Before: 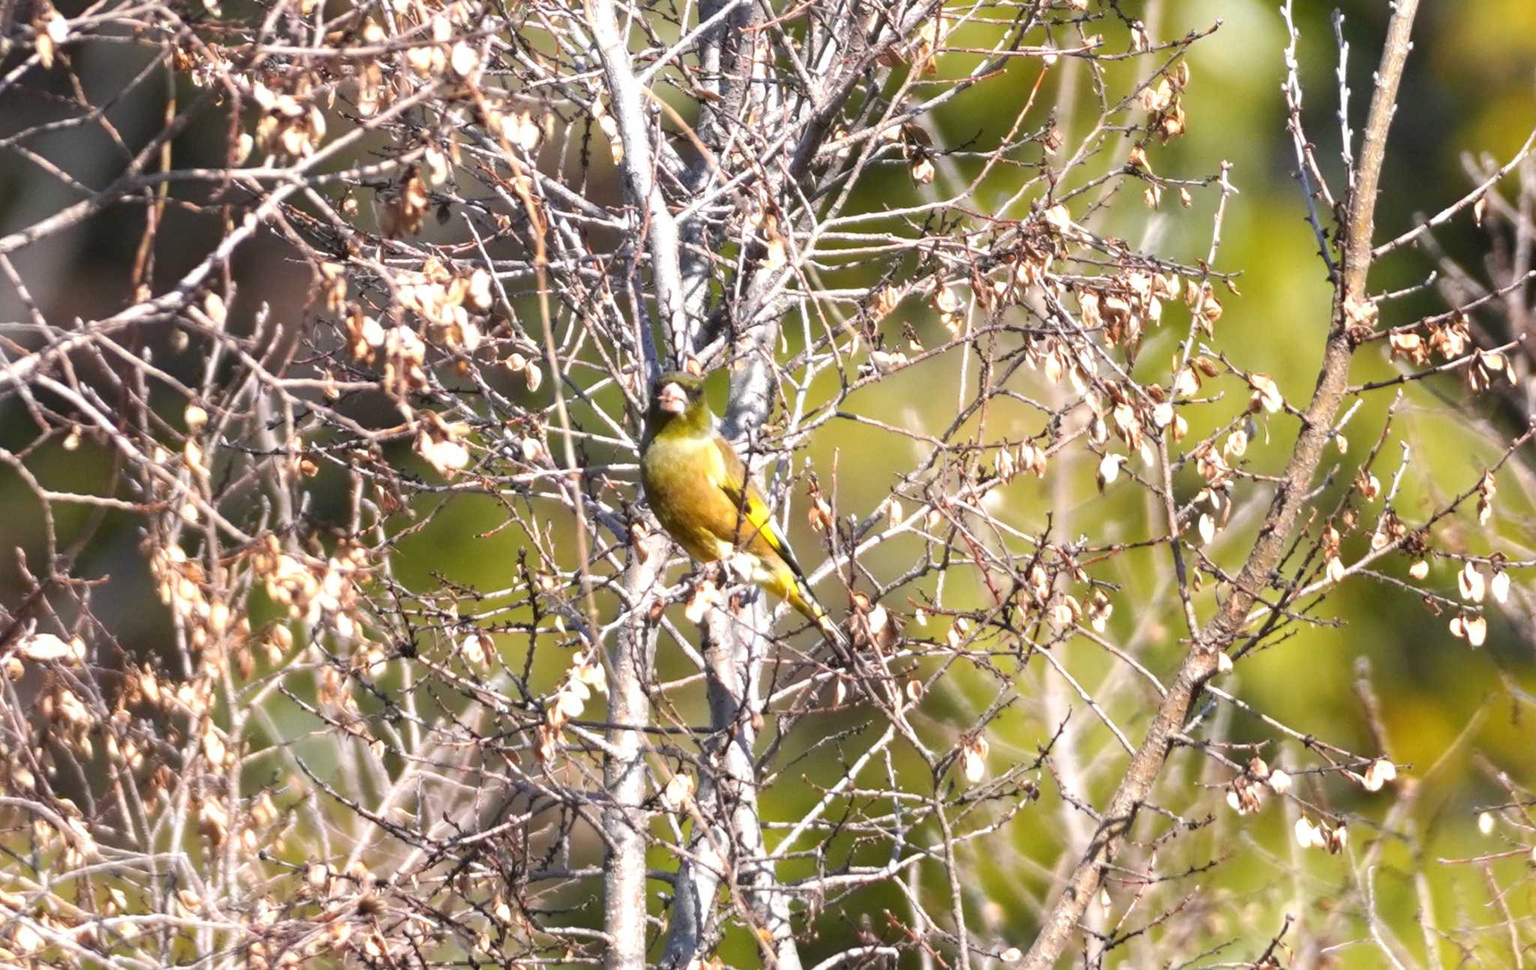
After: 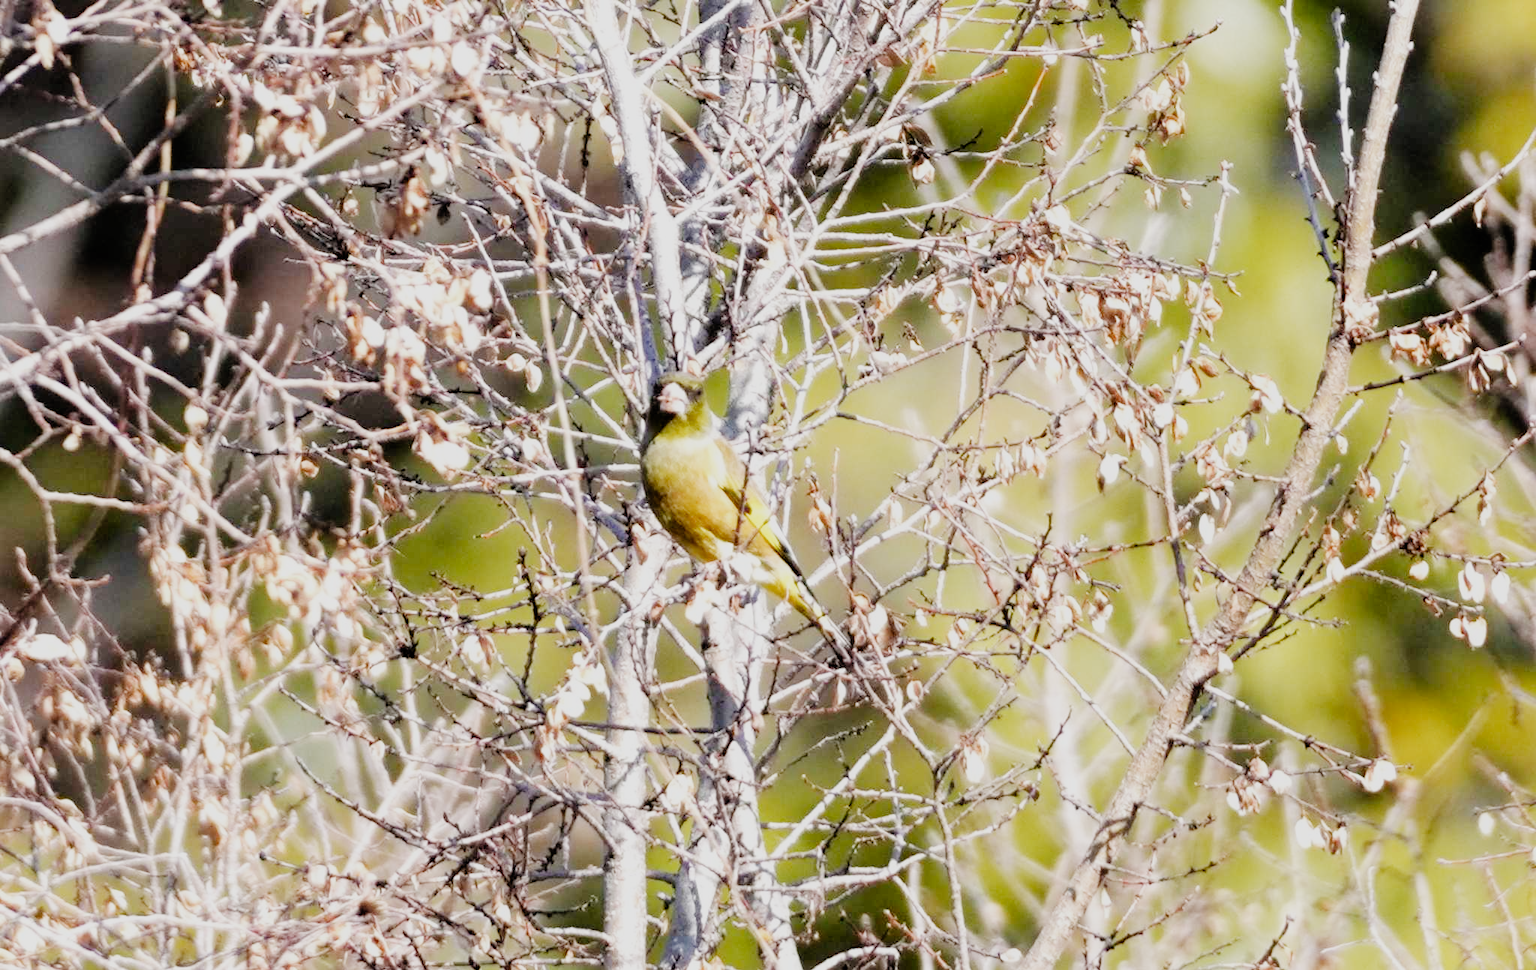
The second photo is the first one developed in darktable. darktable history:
tone equalizer: -8 EV -1.06 EV, -7 EV -0.997 EV, -6 EV -0.827 EV, -5 EV -0.616 EV, -3 EV 0.592 EV, -2 EV 0.868 EV, -1 EV 0.995 EV, +0 EV 1.07 EV, mask exposure compensation -0.503 EV
filmic rgb: black relative exposure -6.12 EV, white relative exposure 6.95 EV, hardness 2.26, preserve chrominance no, color science v3 (2019), use custom middle-gray values true
